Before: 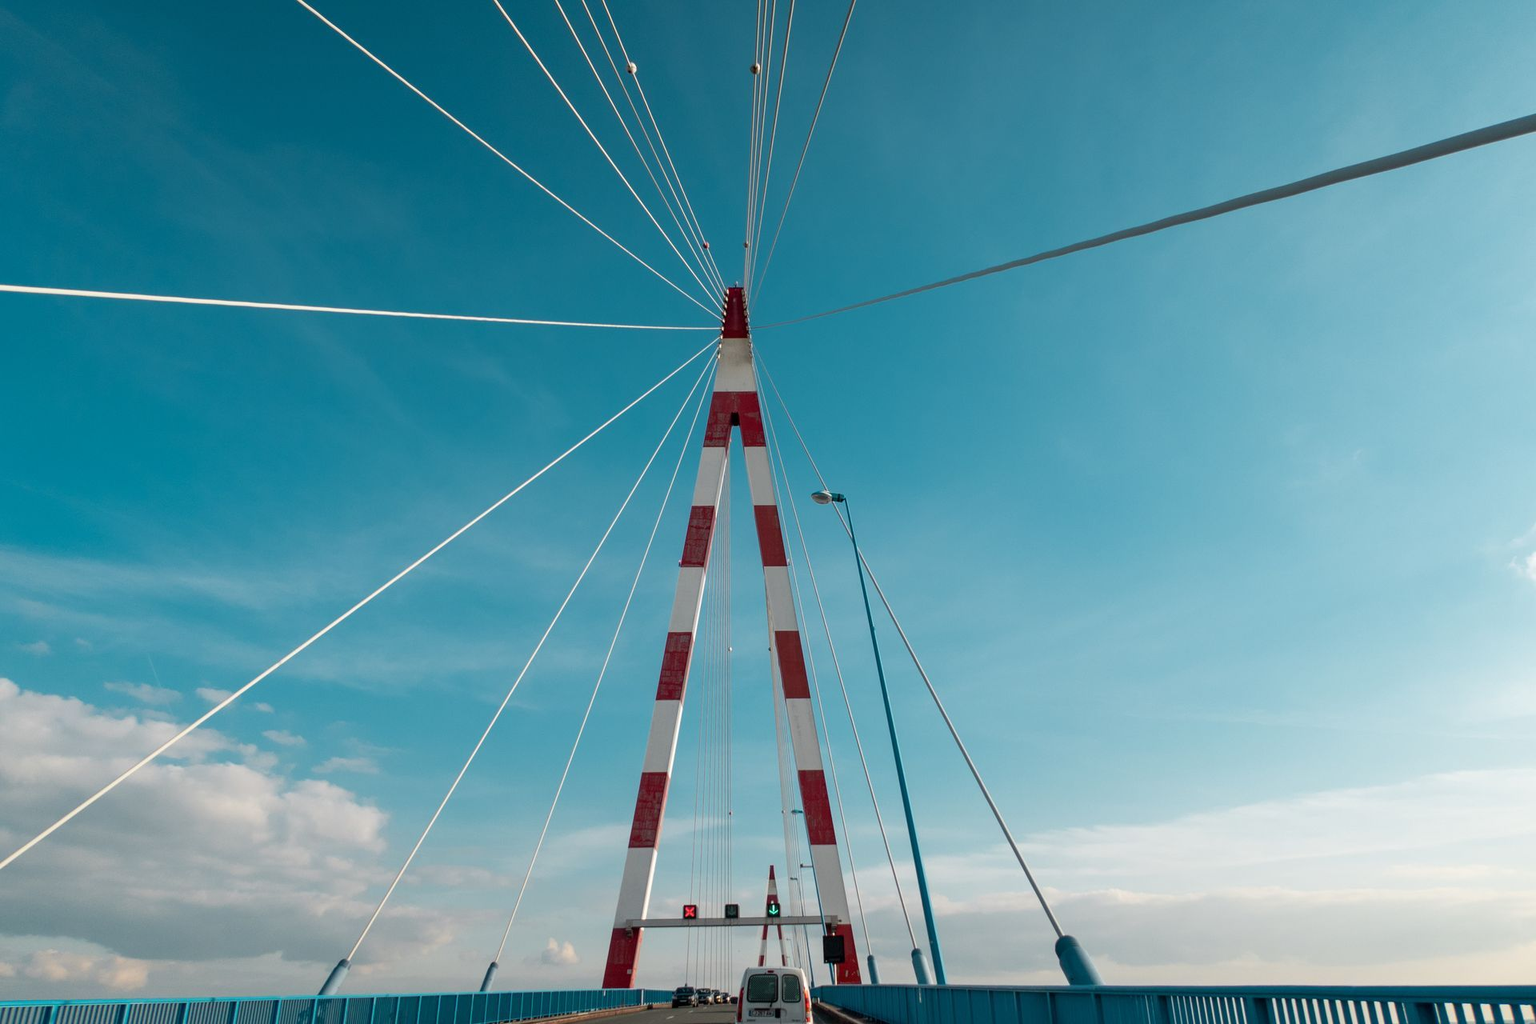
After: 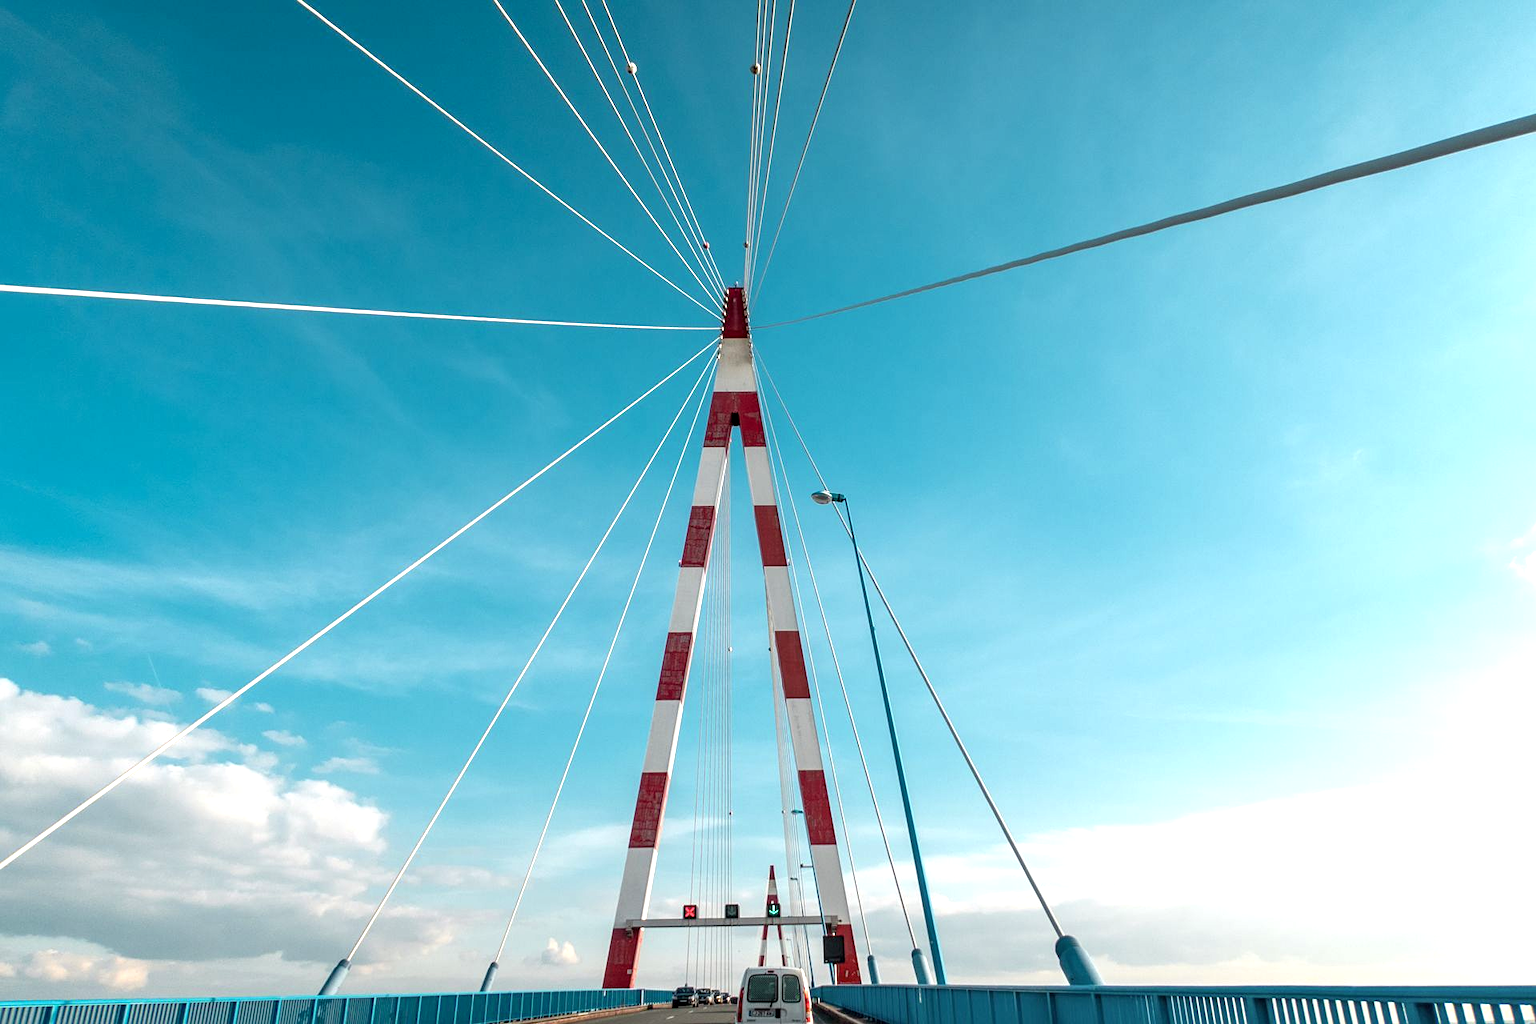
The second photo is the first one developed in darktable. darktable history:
local contrast: on, module defaults
exposure: exposure 0.771 EV, compensate highlight preservation false
sharpen: amount 0.205
